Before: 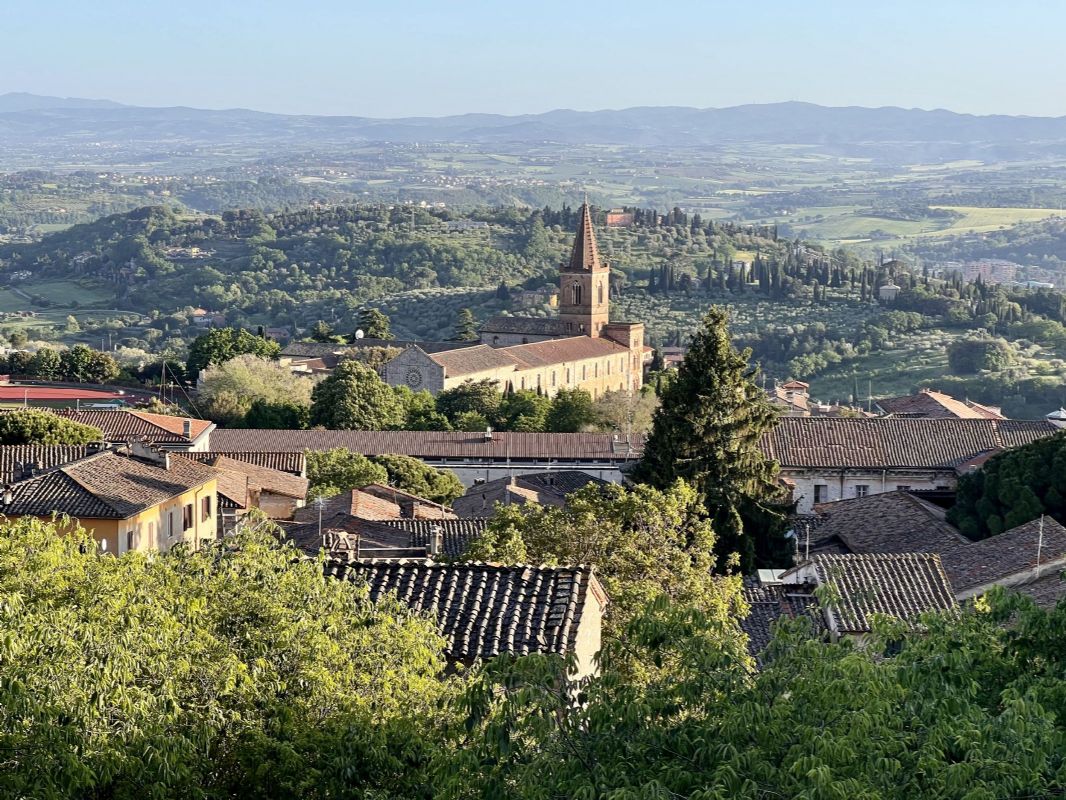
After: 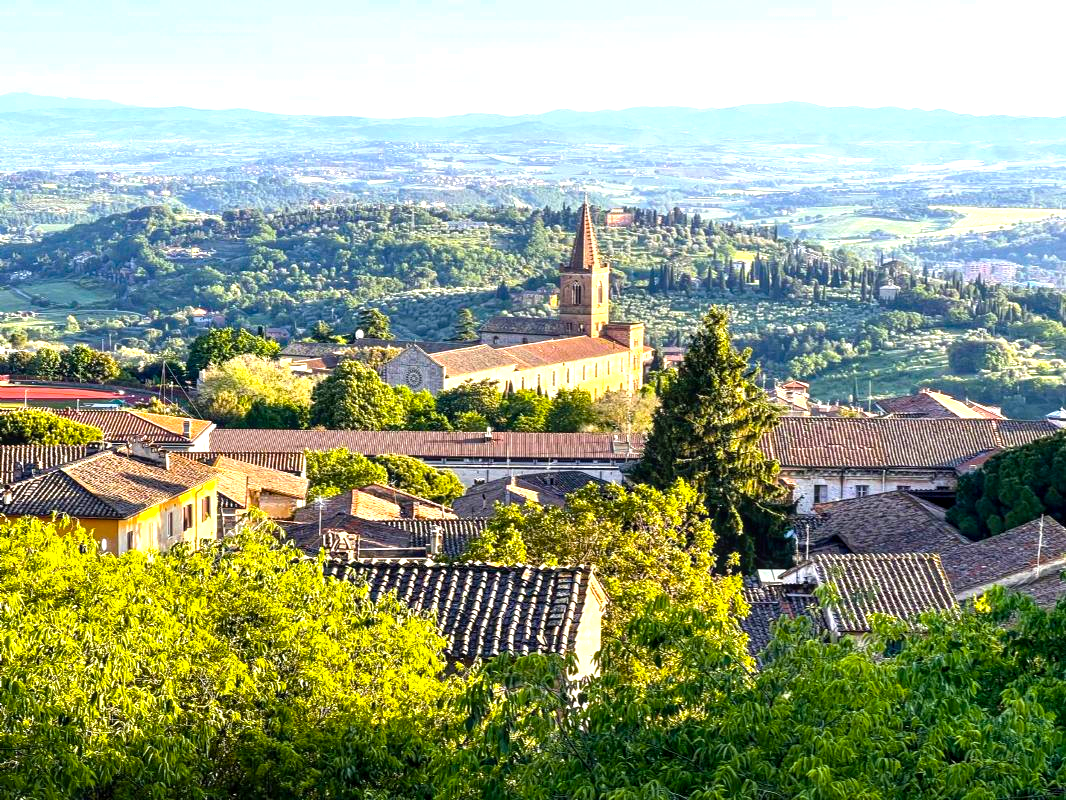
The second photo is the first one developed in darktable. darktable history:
color balance rgb: perceptual saturation grading › global saturation 14.678%, perceptual brilliance grading › global brilliance 30.684%, global vibrance 59.414%
local contrast: on, module defaults
